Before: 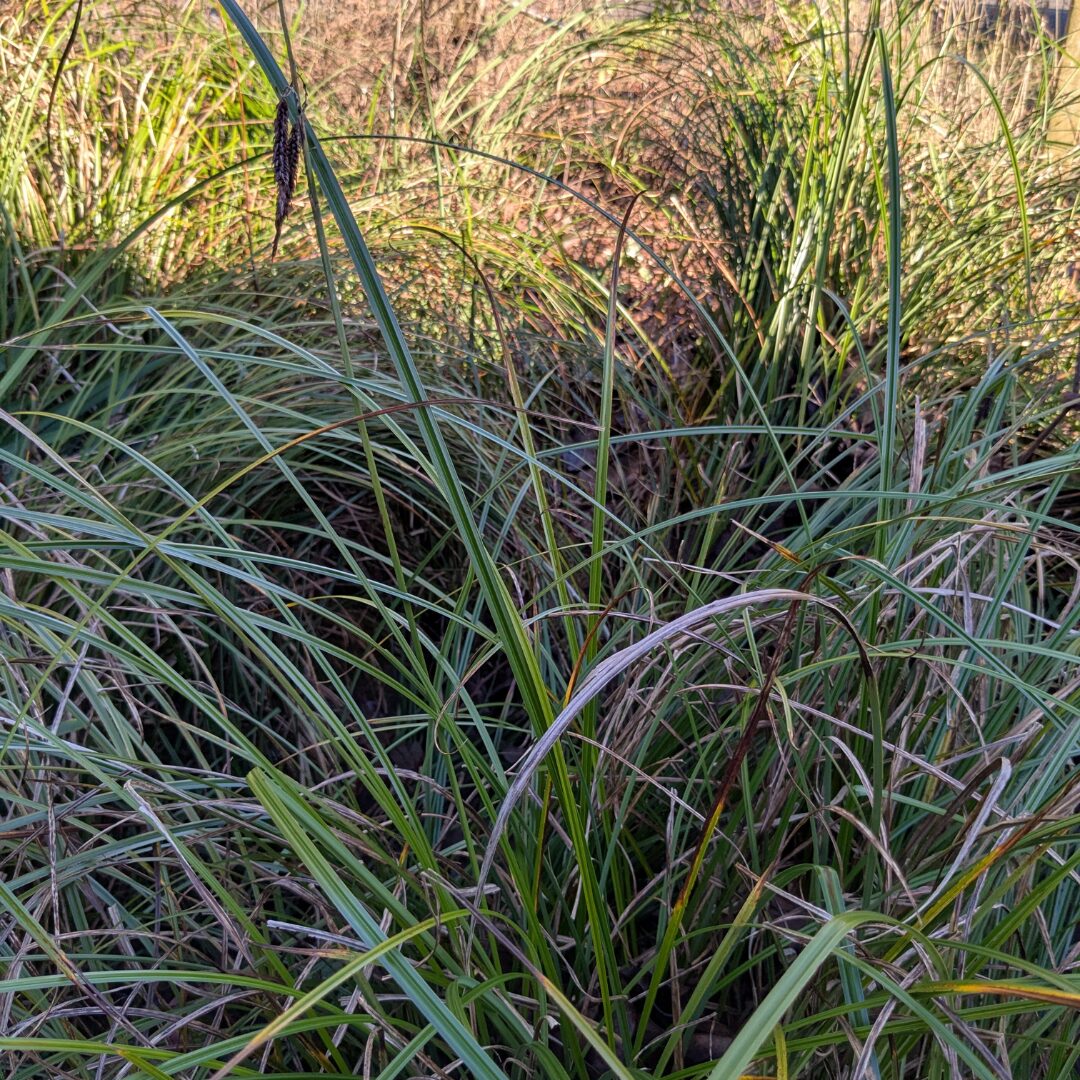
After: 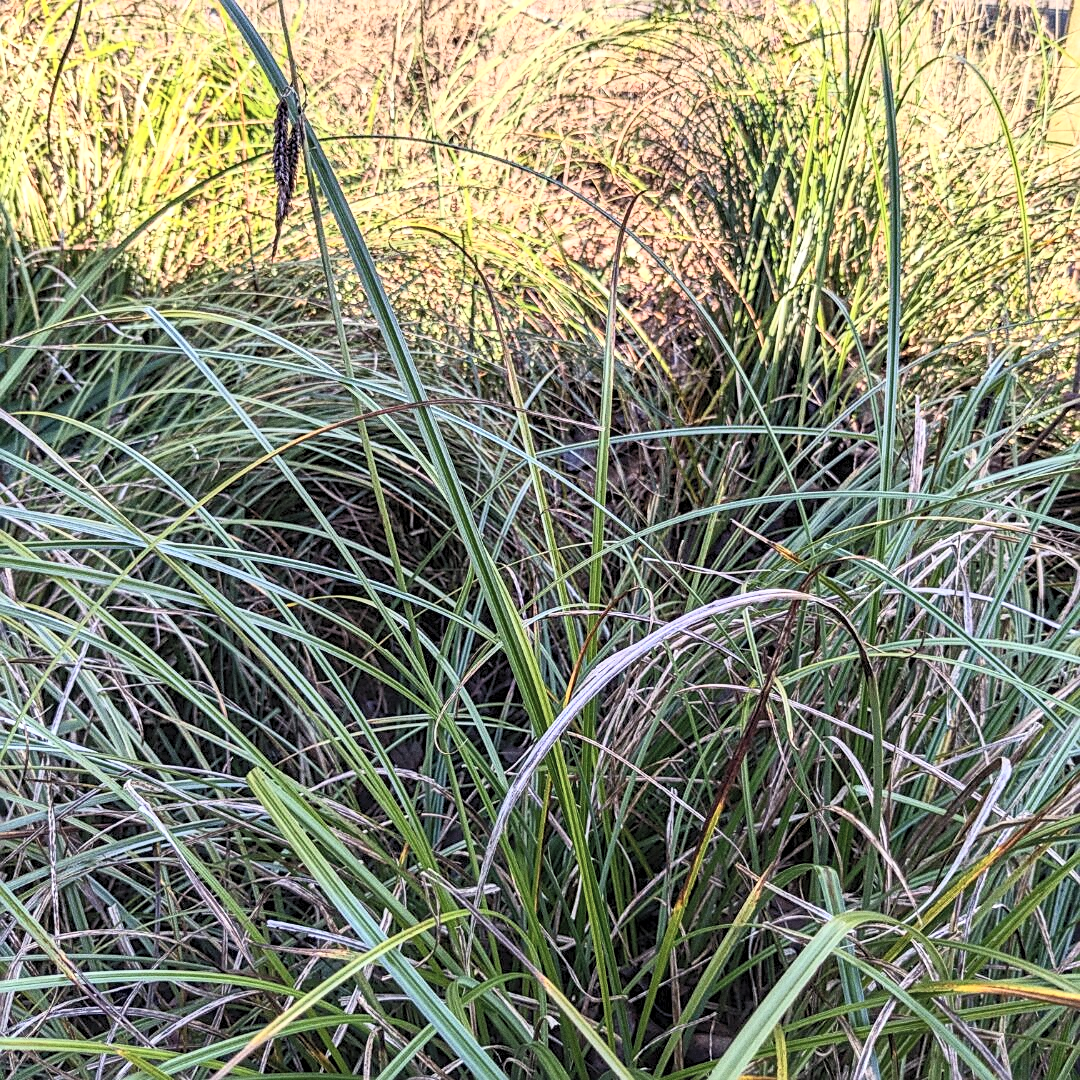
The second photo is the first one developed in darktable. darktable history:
sharpen: on, module defaults
local contrast: detail 130%
grain: coarseness 0.09 ISO
contrast brightness saturation: contrast 0.39, brightness 0.53
